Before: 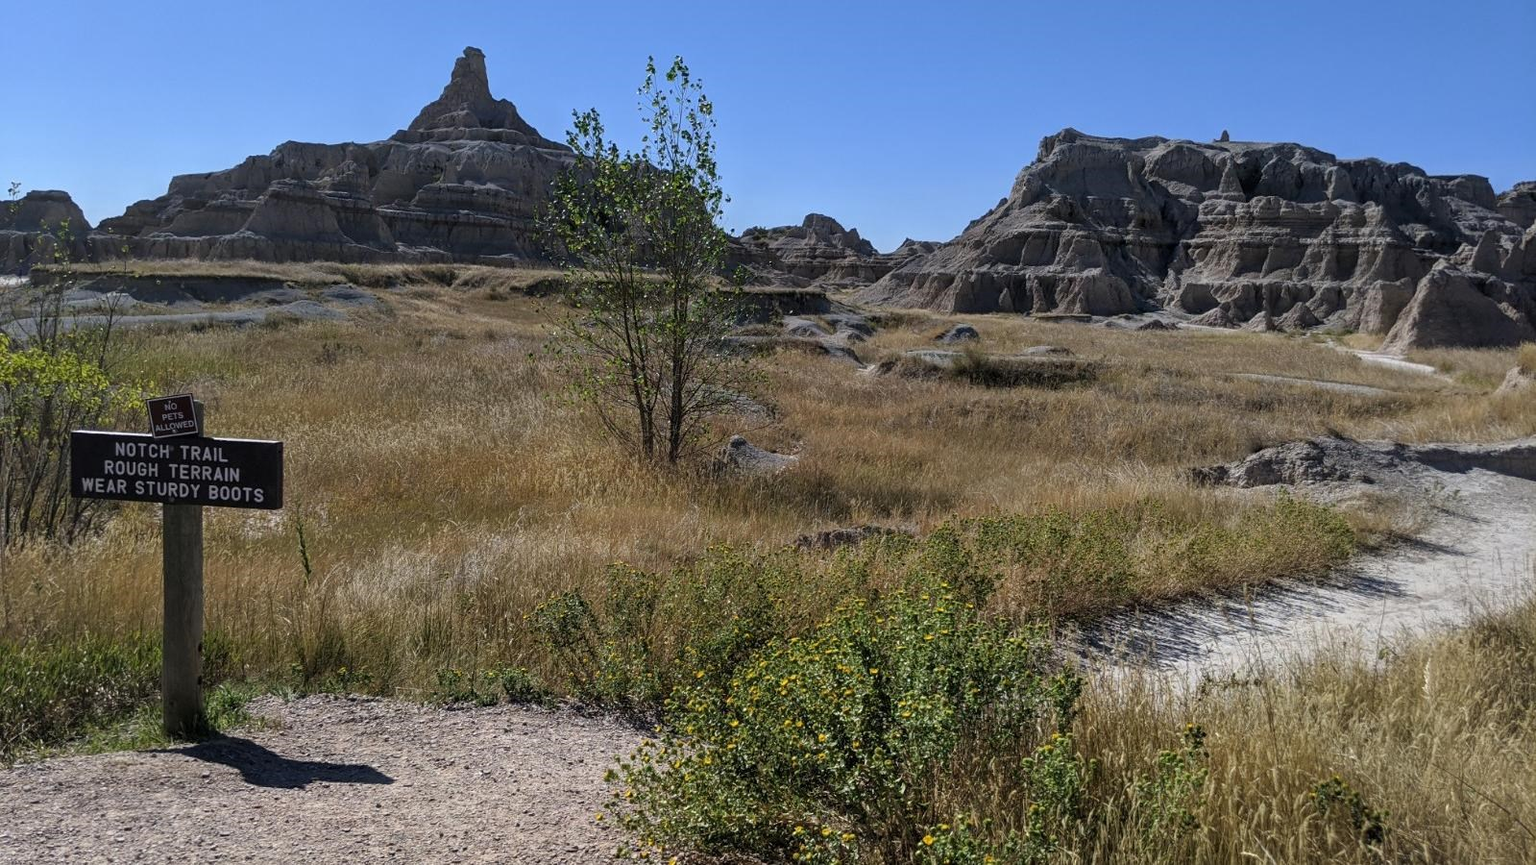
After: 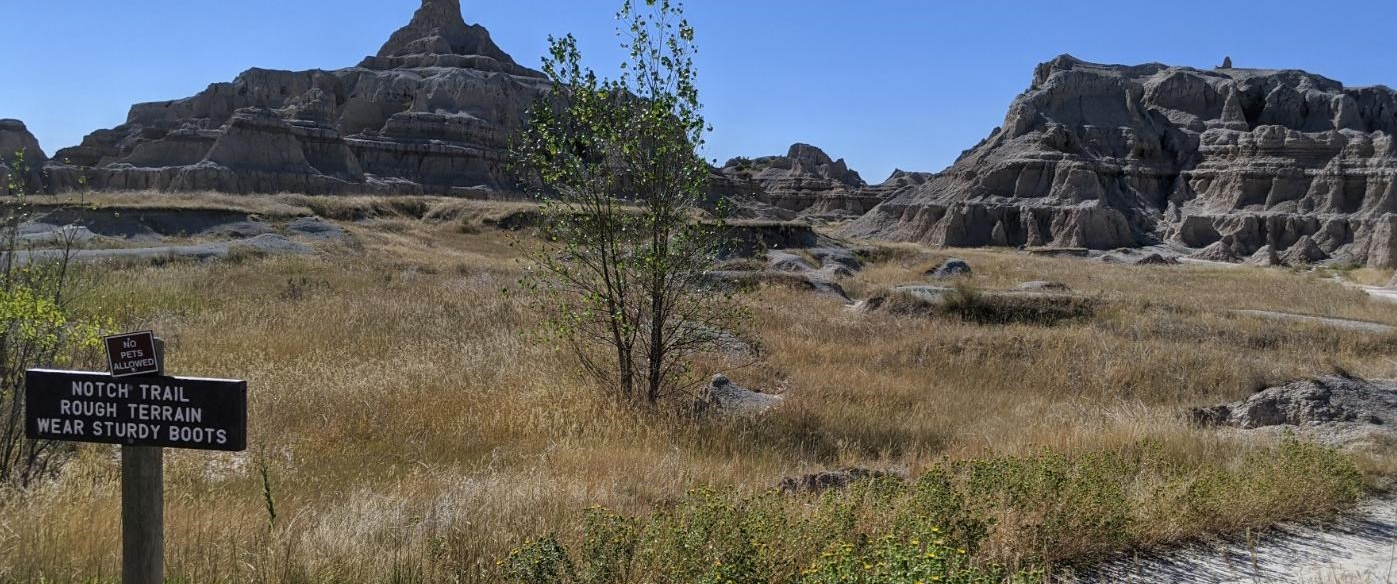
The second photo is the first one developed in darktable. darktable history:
crop: left 3.01%, top 8.881%, right 9.616%, bottom 26.176%
shadows and highlights: radius 134.12, soften with gaussian
